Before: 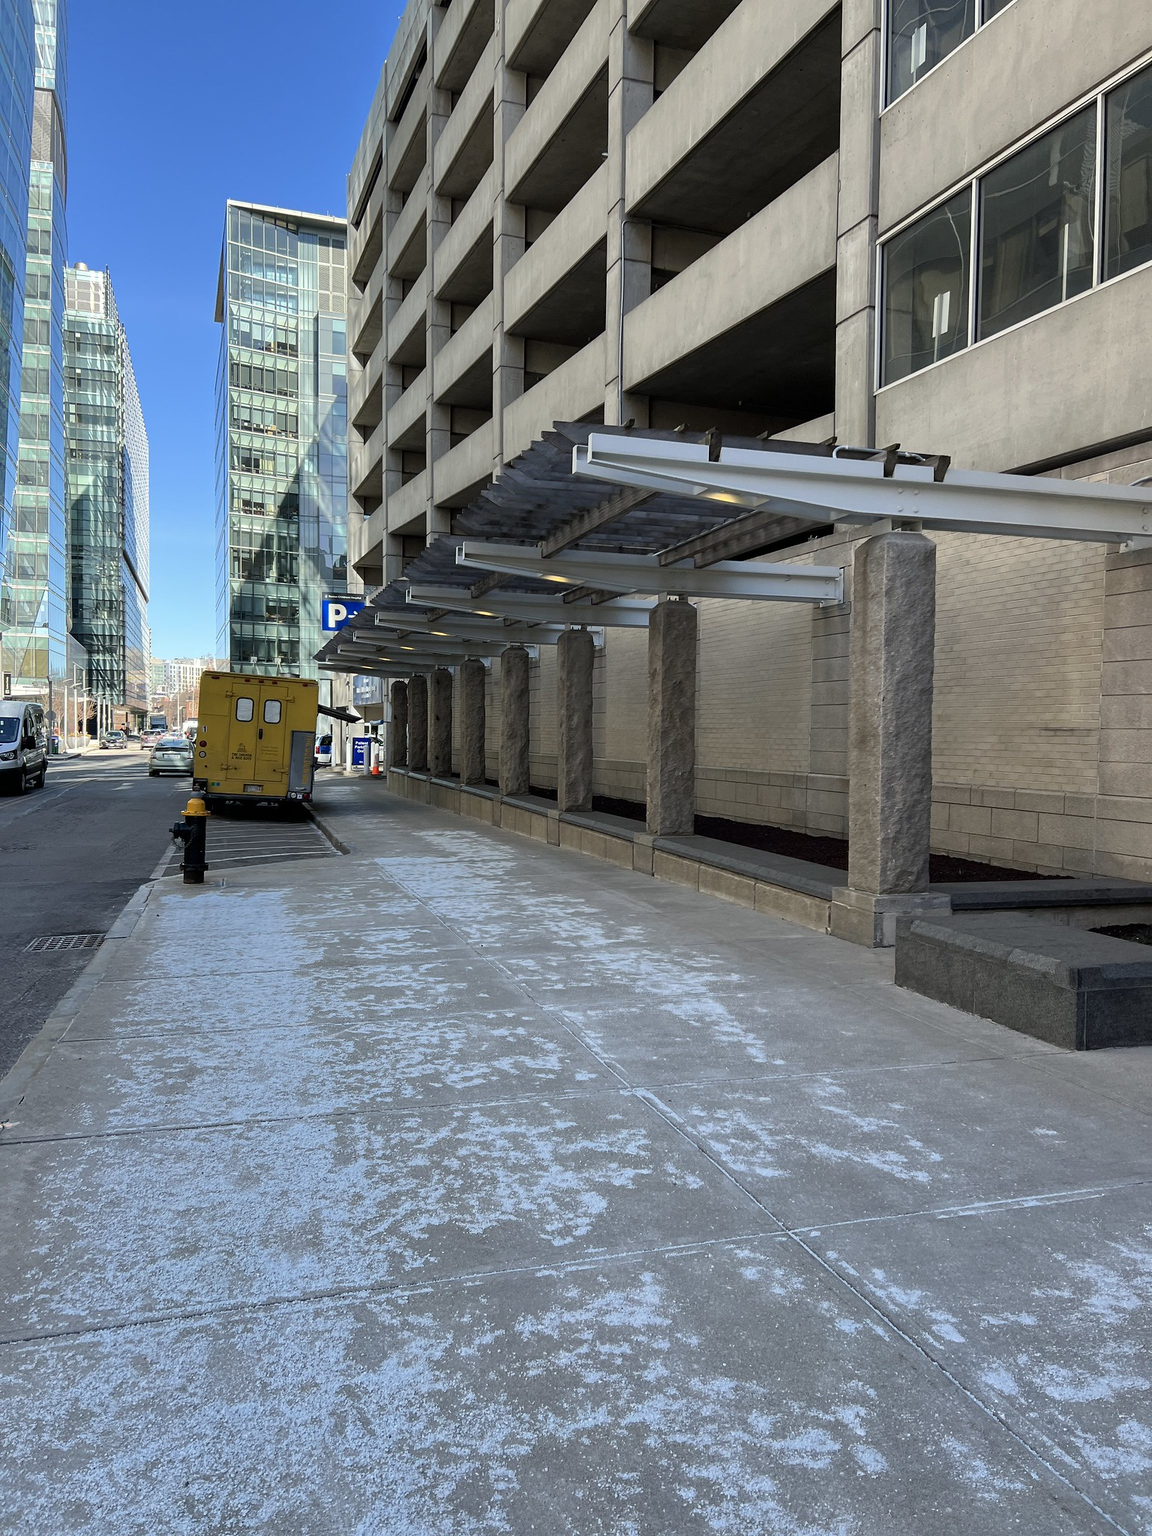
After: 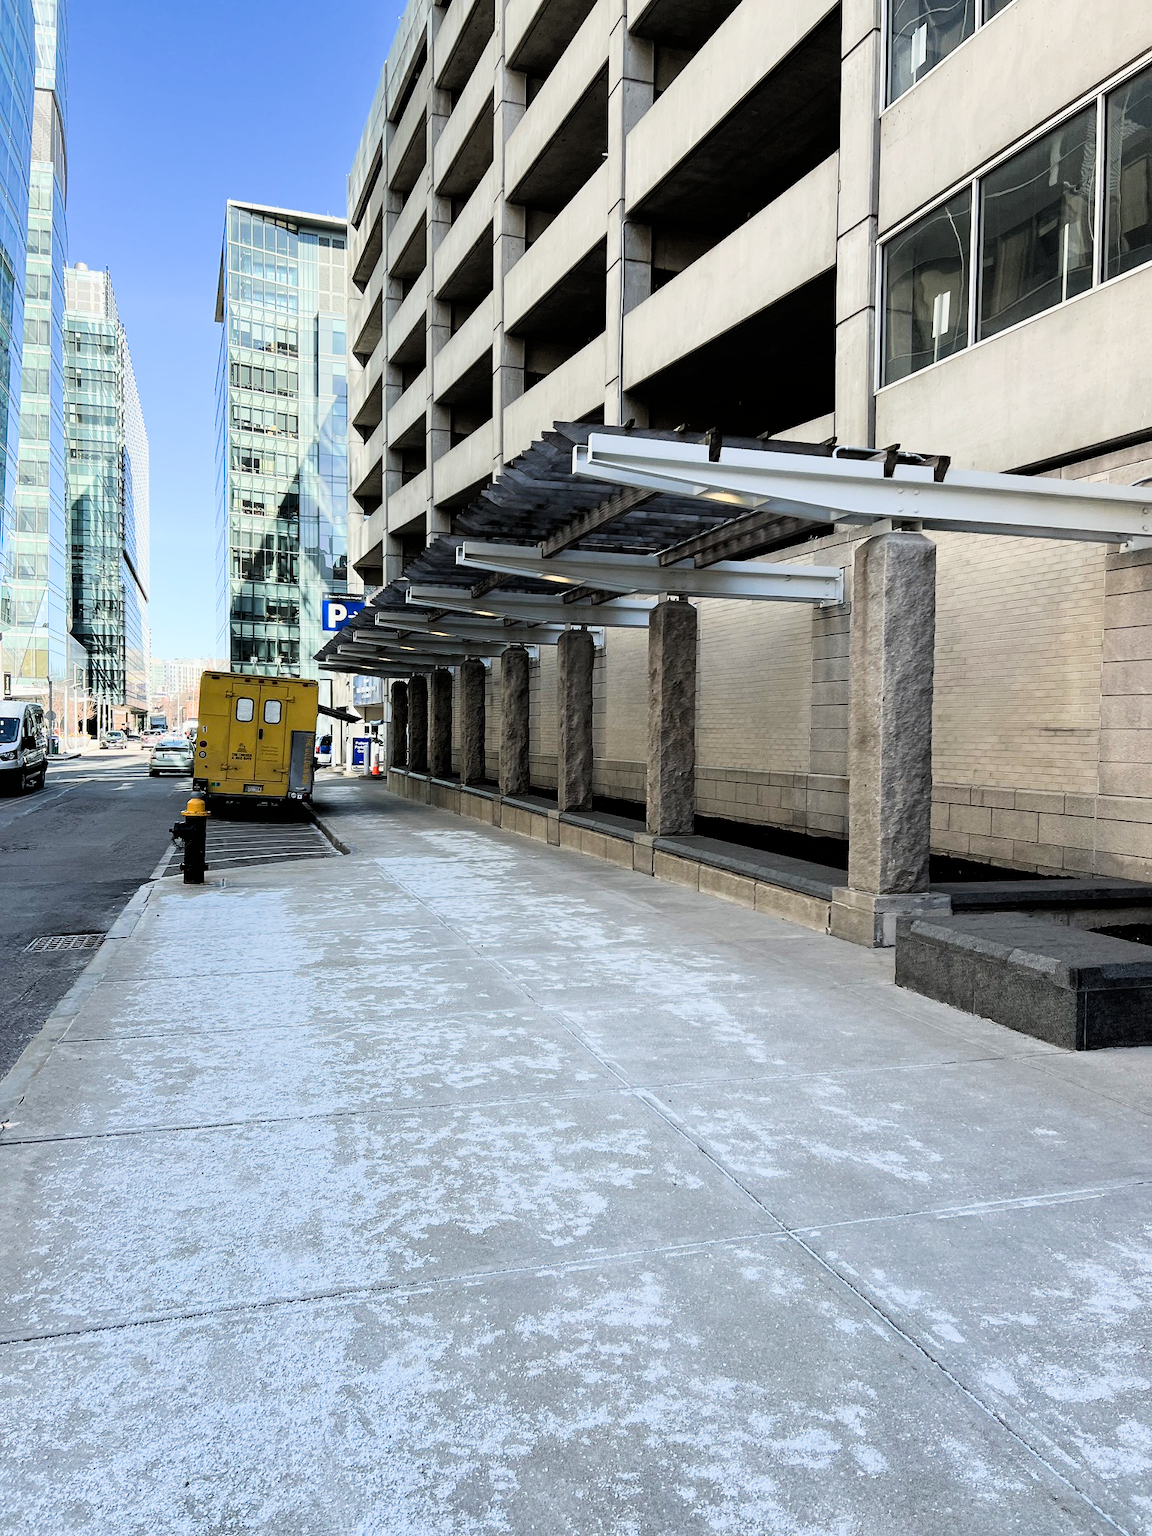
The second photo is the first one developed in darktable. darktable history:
shadows and highlights: shadows 0, highlights 40
exposure: black level correction 0, exposure 0.7 EV, compensate exposure bias true, compensate highlight preservation false
filmic rgb: black relative exposure -5 EV, hardness 2.88, contrast 1.4, highlights saturation mix -30%
